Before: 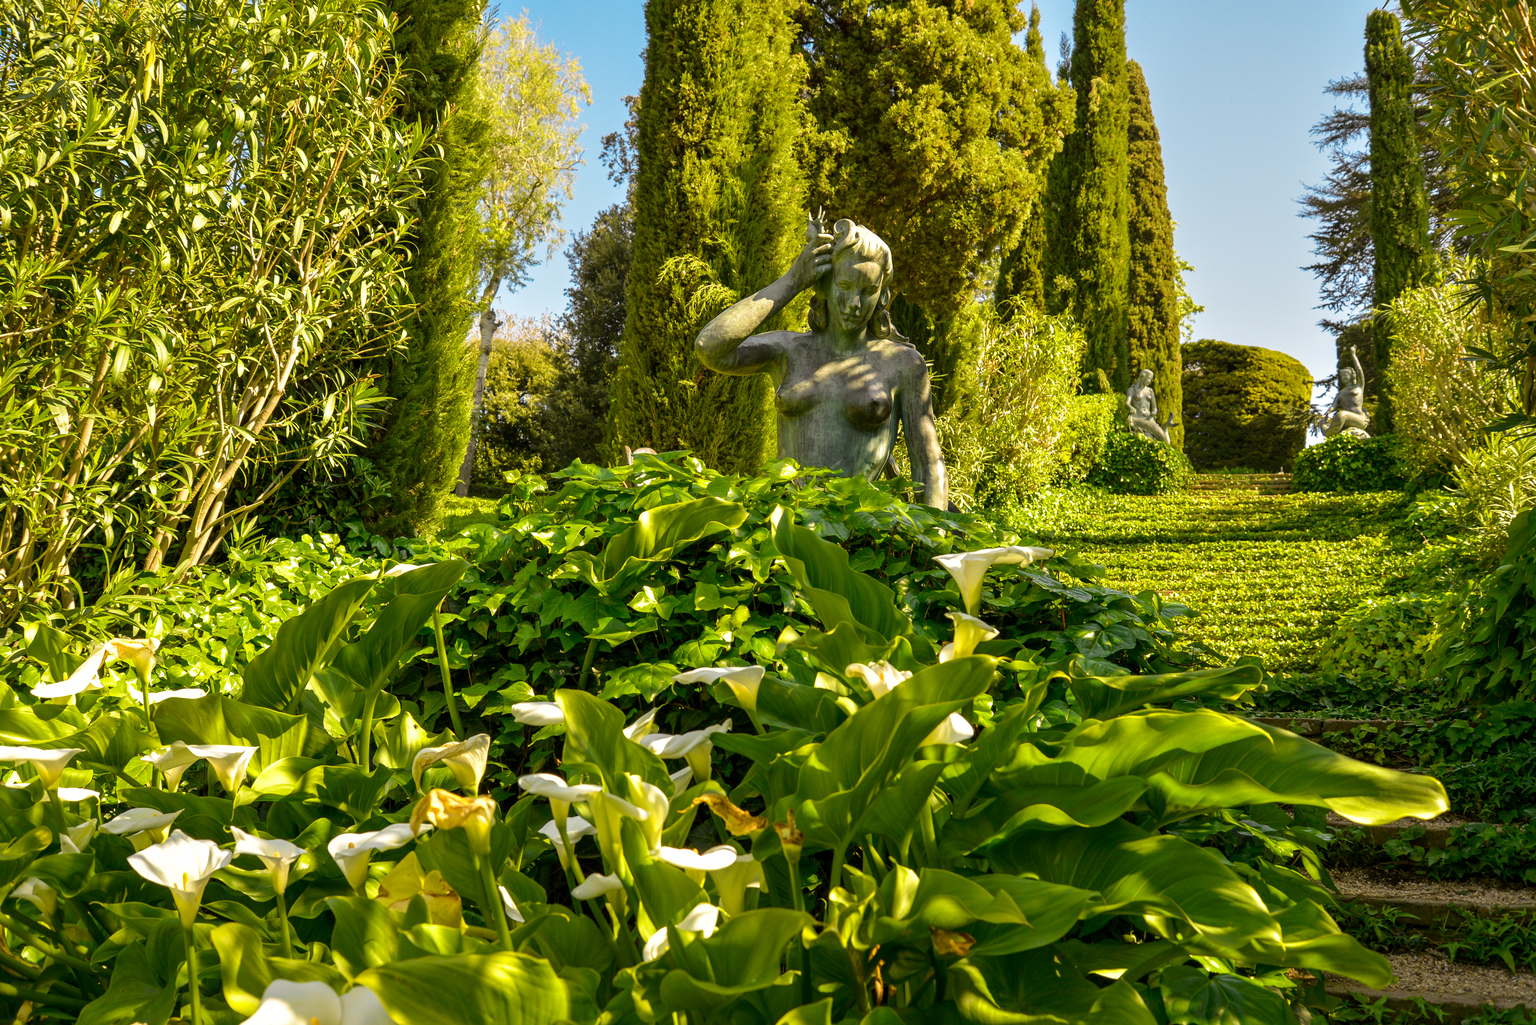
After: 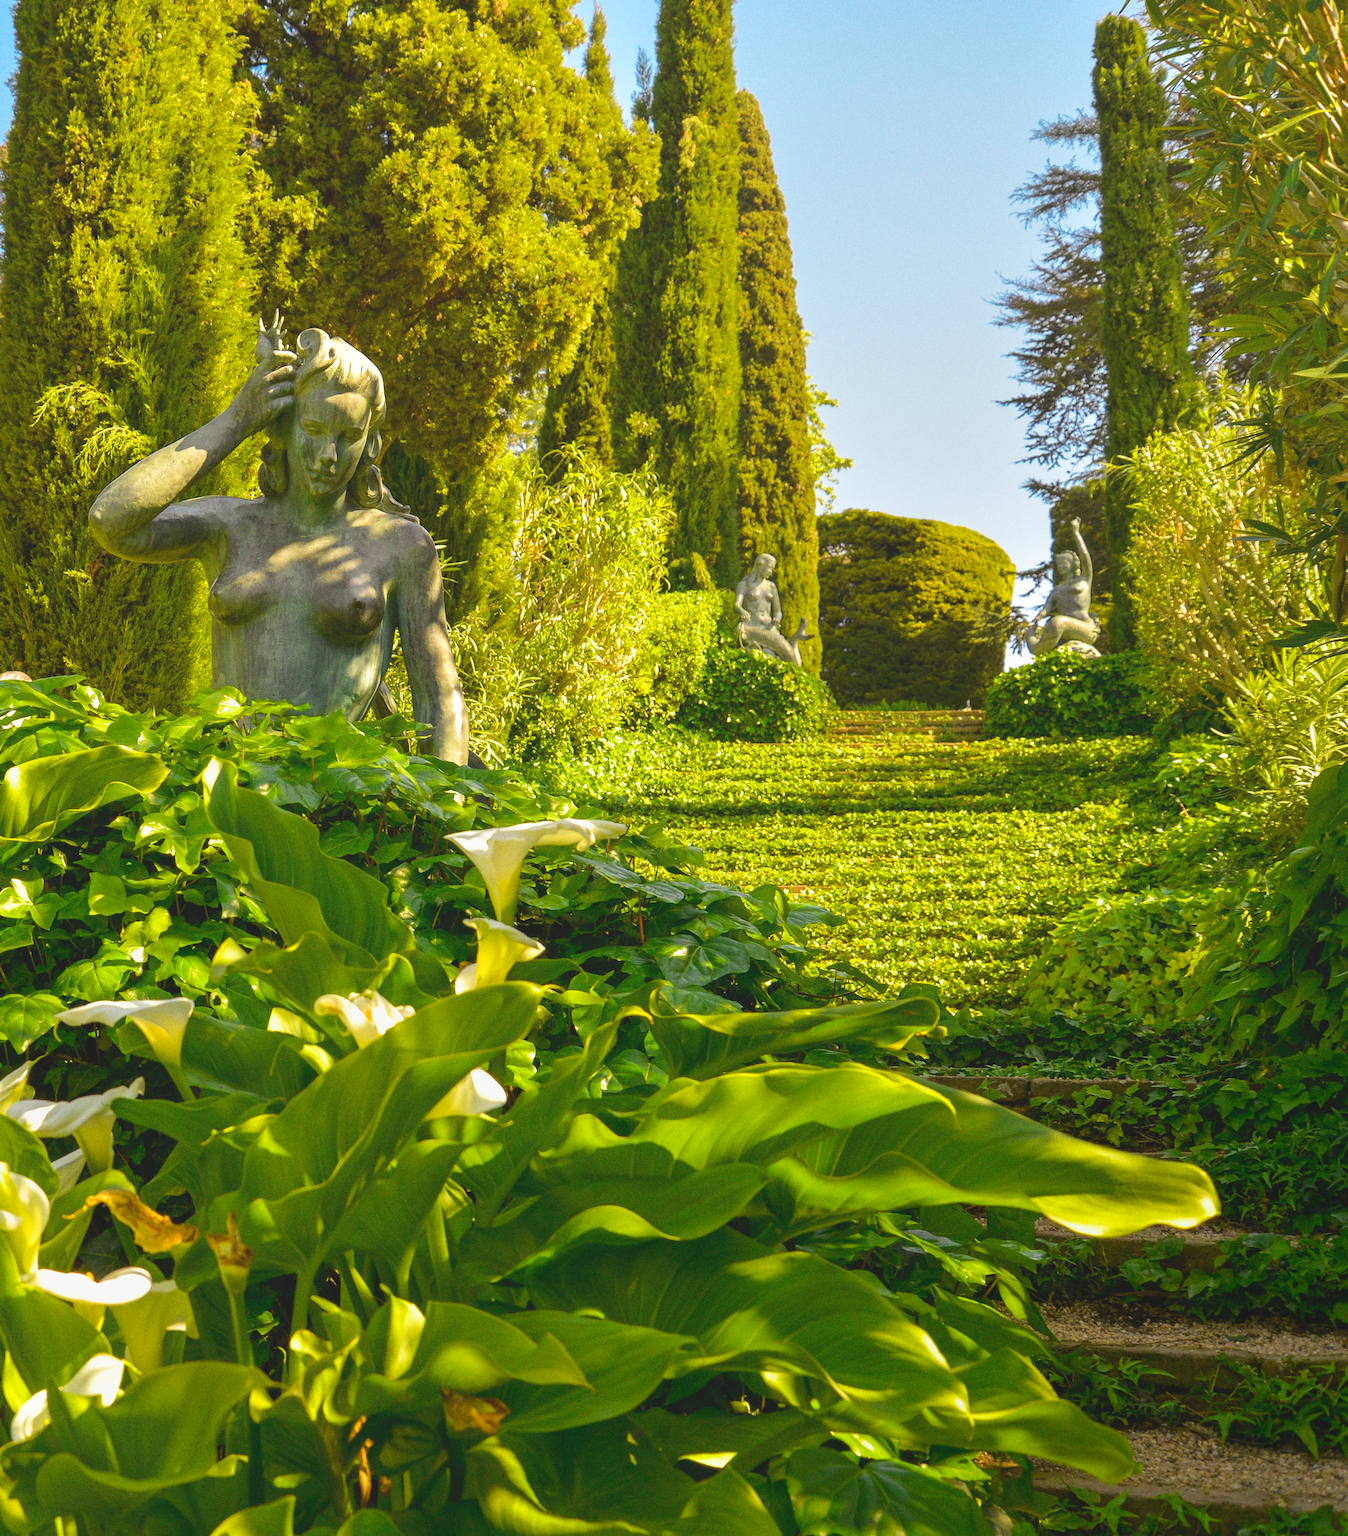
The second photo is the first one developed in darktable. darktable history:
crop: left 41.402%
exposure: black level correction 0, exposure 0.5 EV, compensate highlight preservation false
grain: coarseness 0.09 ISO
local contrast: detail 70%
